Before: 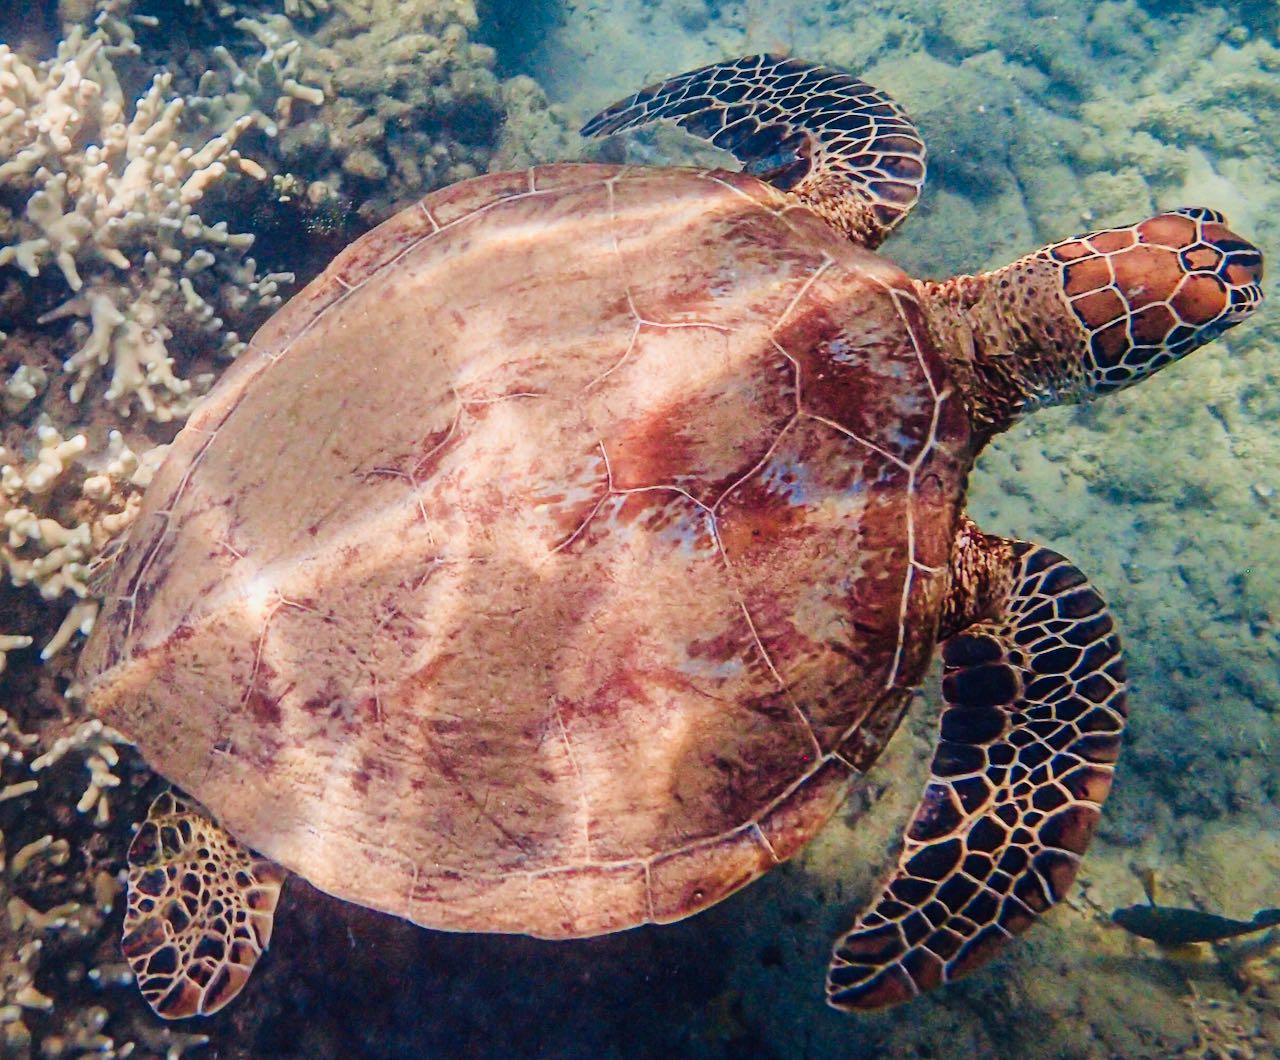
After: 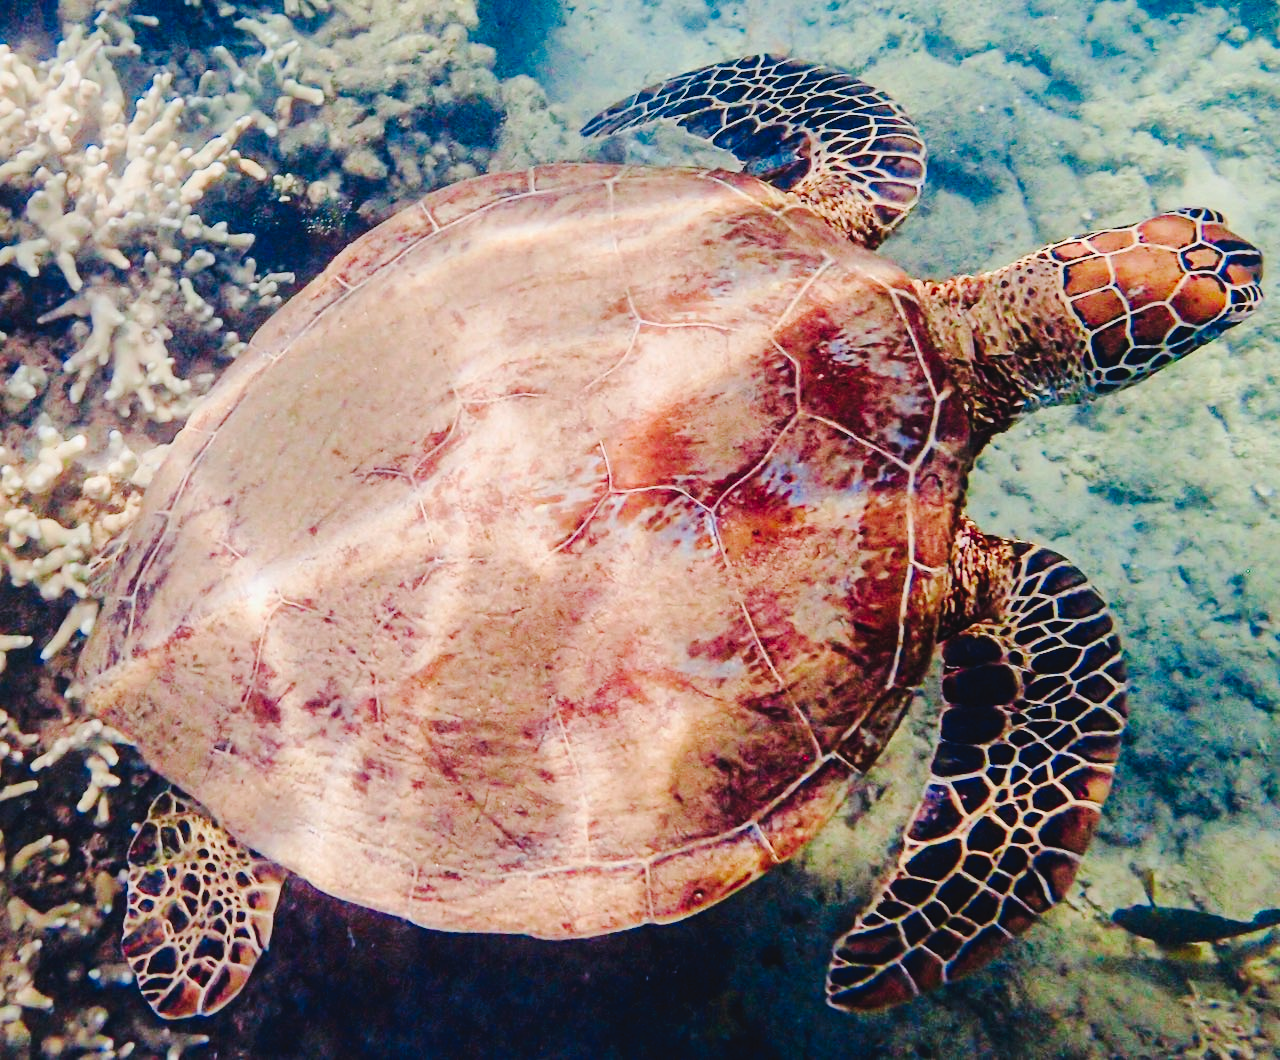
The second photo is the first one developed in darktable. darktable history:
color zones: curves: ch2 [(0, 0.5) (0.143, 0.517) (0.286, 0.571) (0.429, 0.522) (0.571, 0.5) (0.714, 0.5) (0.857, 0.5) (1, 0.5)]
tone curve: curves: ch0 [(0, 0) (0.003, 0.034) (0.011, 0.038) (0.025, 0.046) (0.044, 0.054) (0.069, 0.06) (0.1, 0.079) (0.136, 0.114) (0.177, 0.151) (0.224, 0.213) (0.277, 0.293) (0.335, 0.385) (0.399, 0.482) (0.468, 0.578) (0.543, 0.655) (0.623, 0.724) (0.709, 0.786) (0.801, 0.854) (0.898, 0.922) (1, 1)], preserve colors none
